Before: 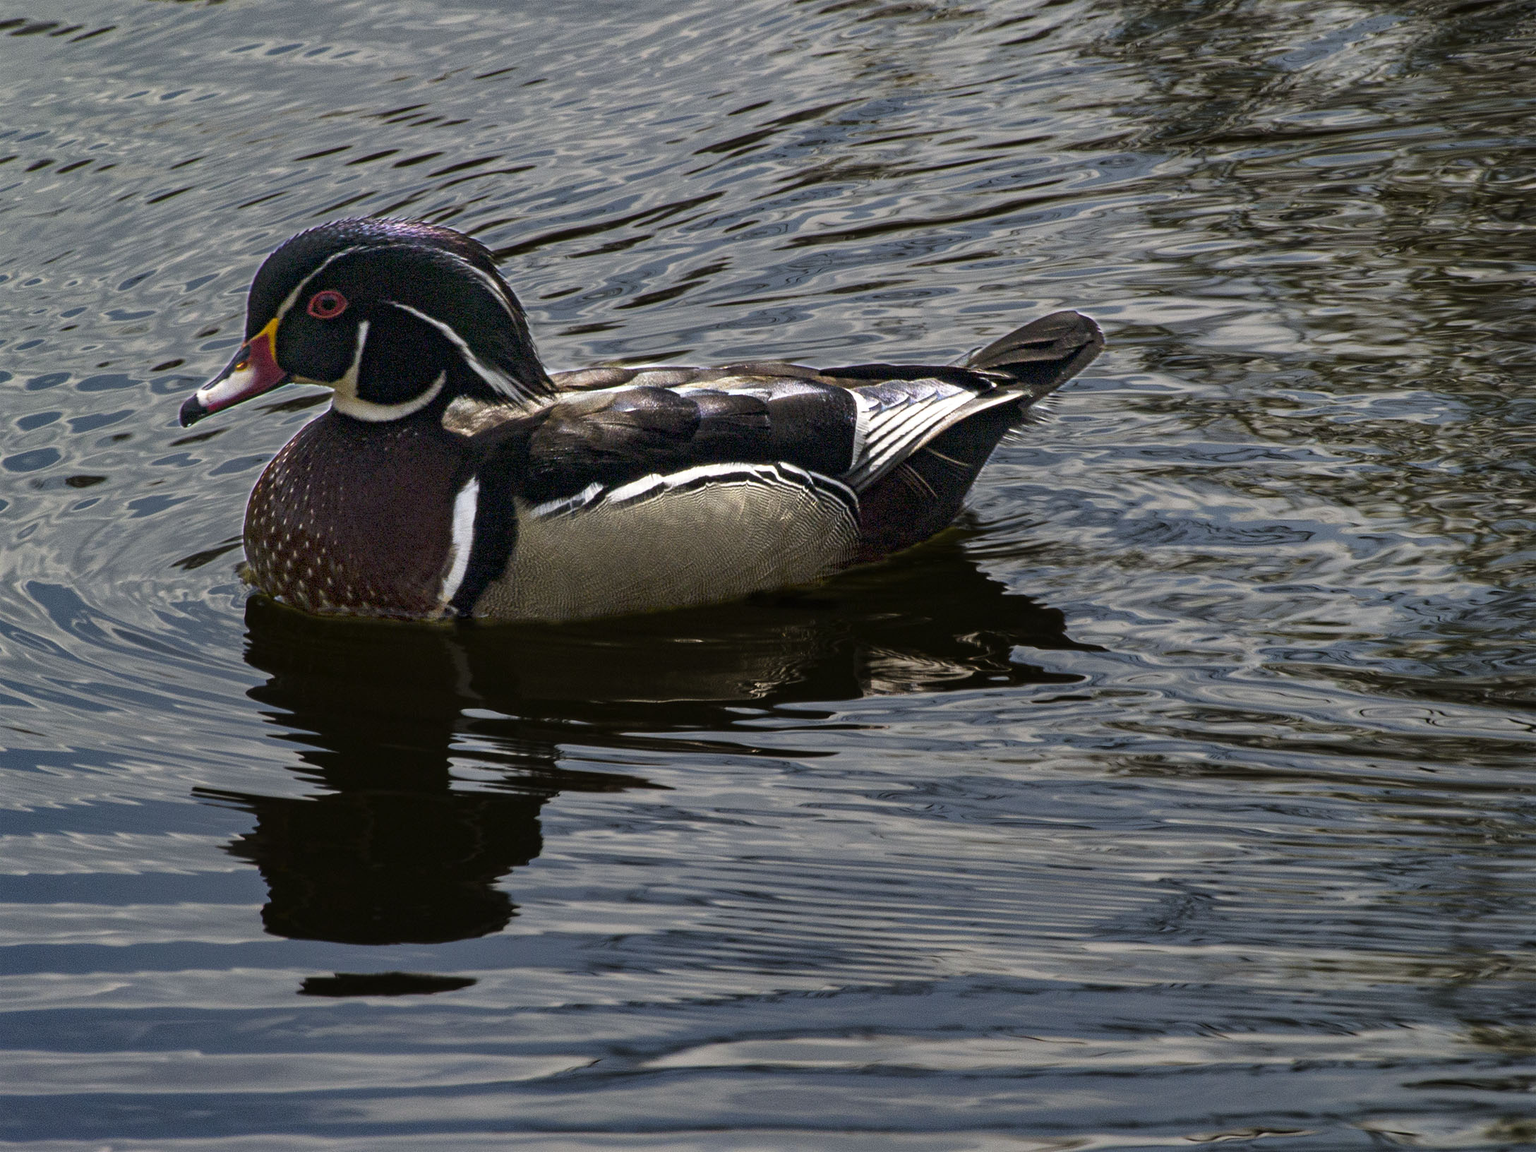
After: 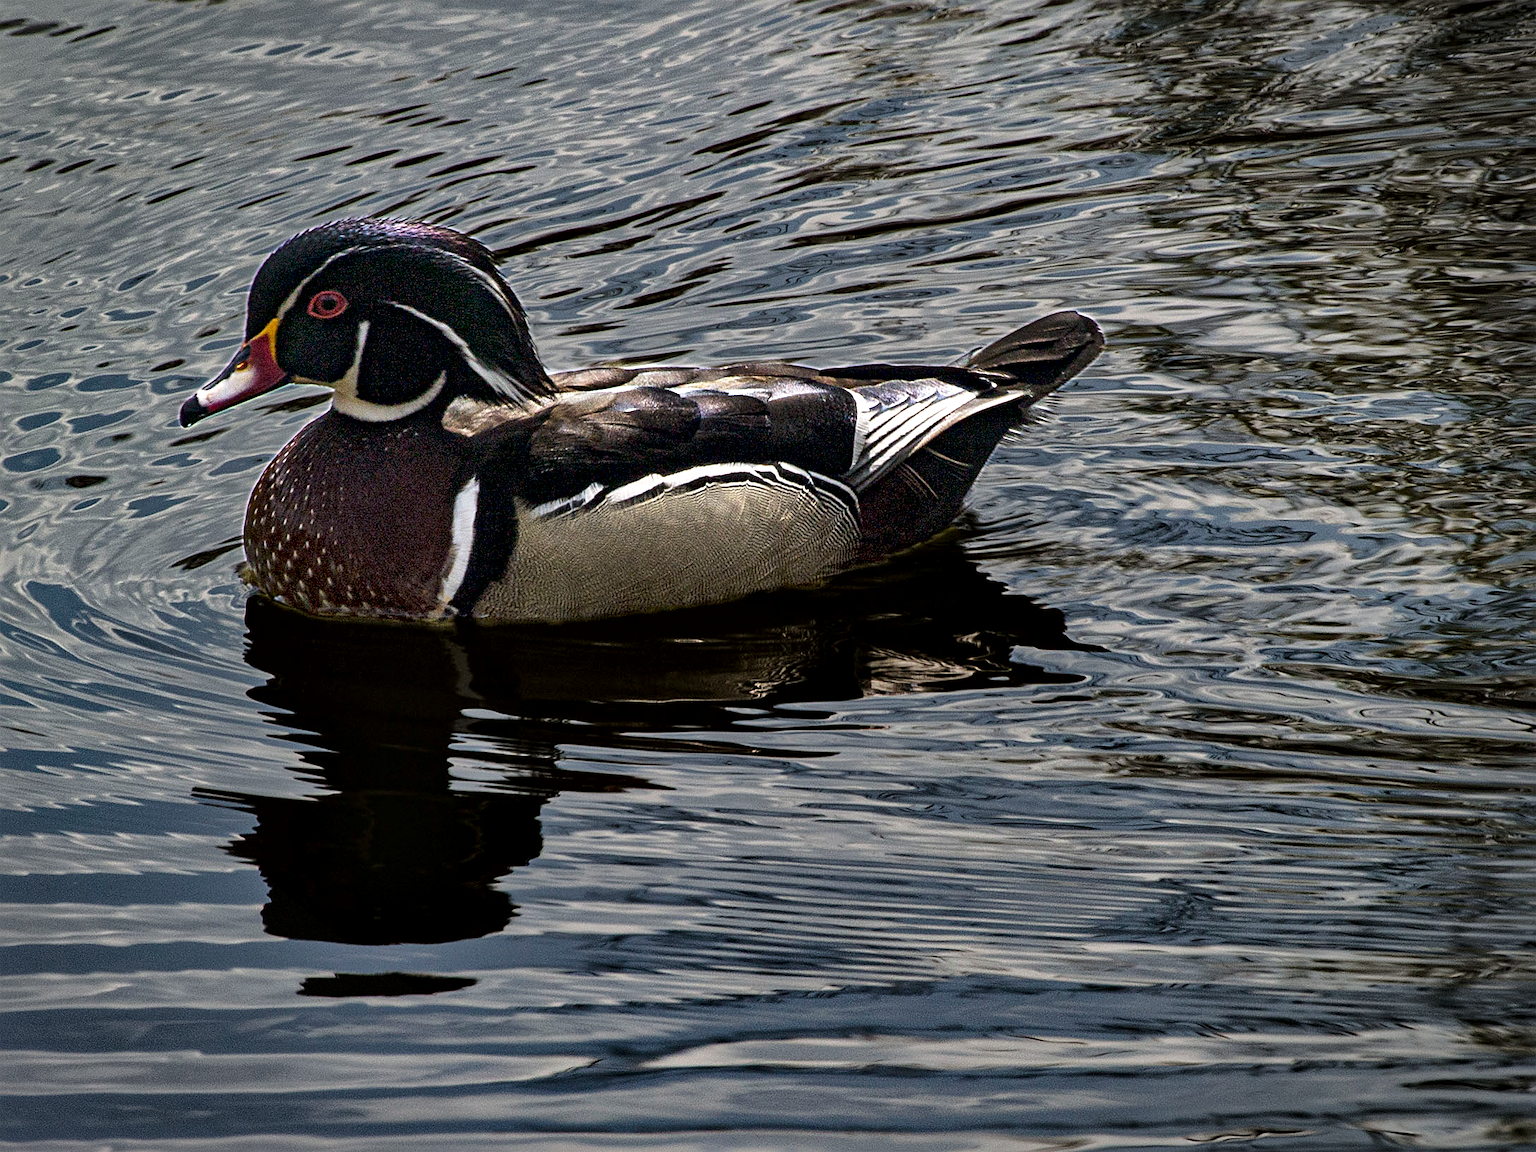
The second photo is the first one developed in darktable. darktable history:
vignetting: fall-off start 91%, fall-off radius 39.39%, brightness -0.182, saturation -0.3, width/height ratio 1.219, shape 1.3, dithering 8-bit output, unbound false
local contrast: mode bilateral grid, contrast 25, coarseness 60, detail 151%, midtone range 0.2
sharpen: on, module defaults
